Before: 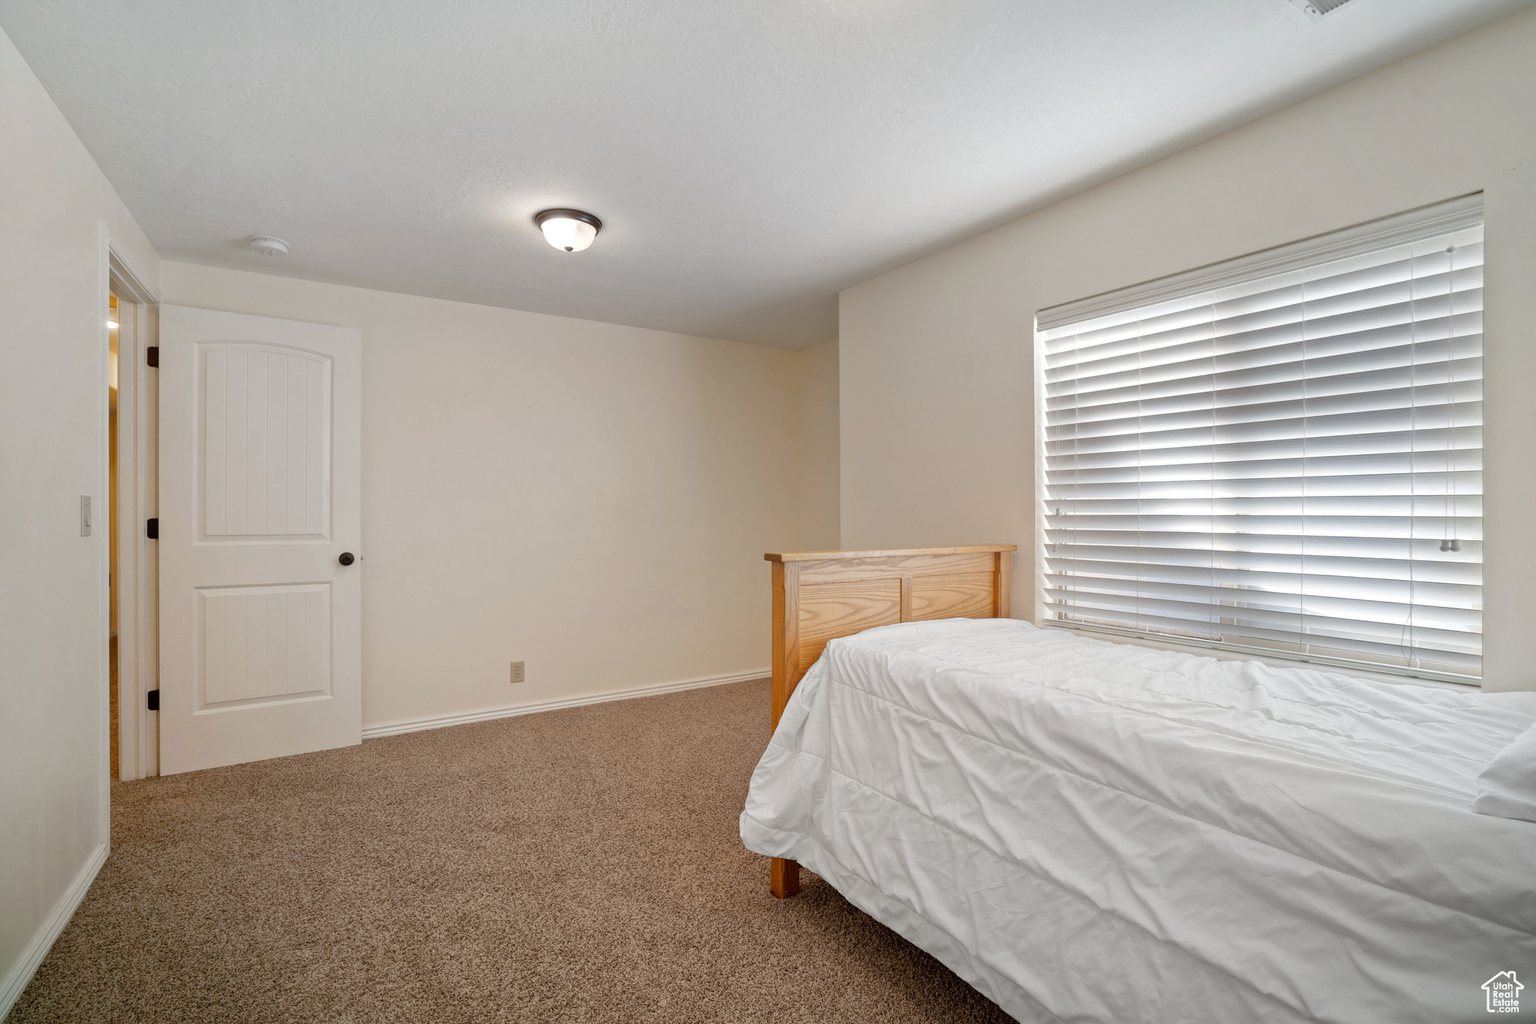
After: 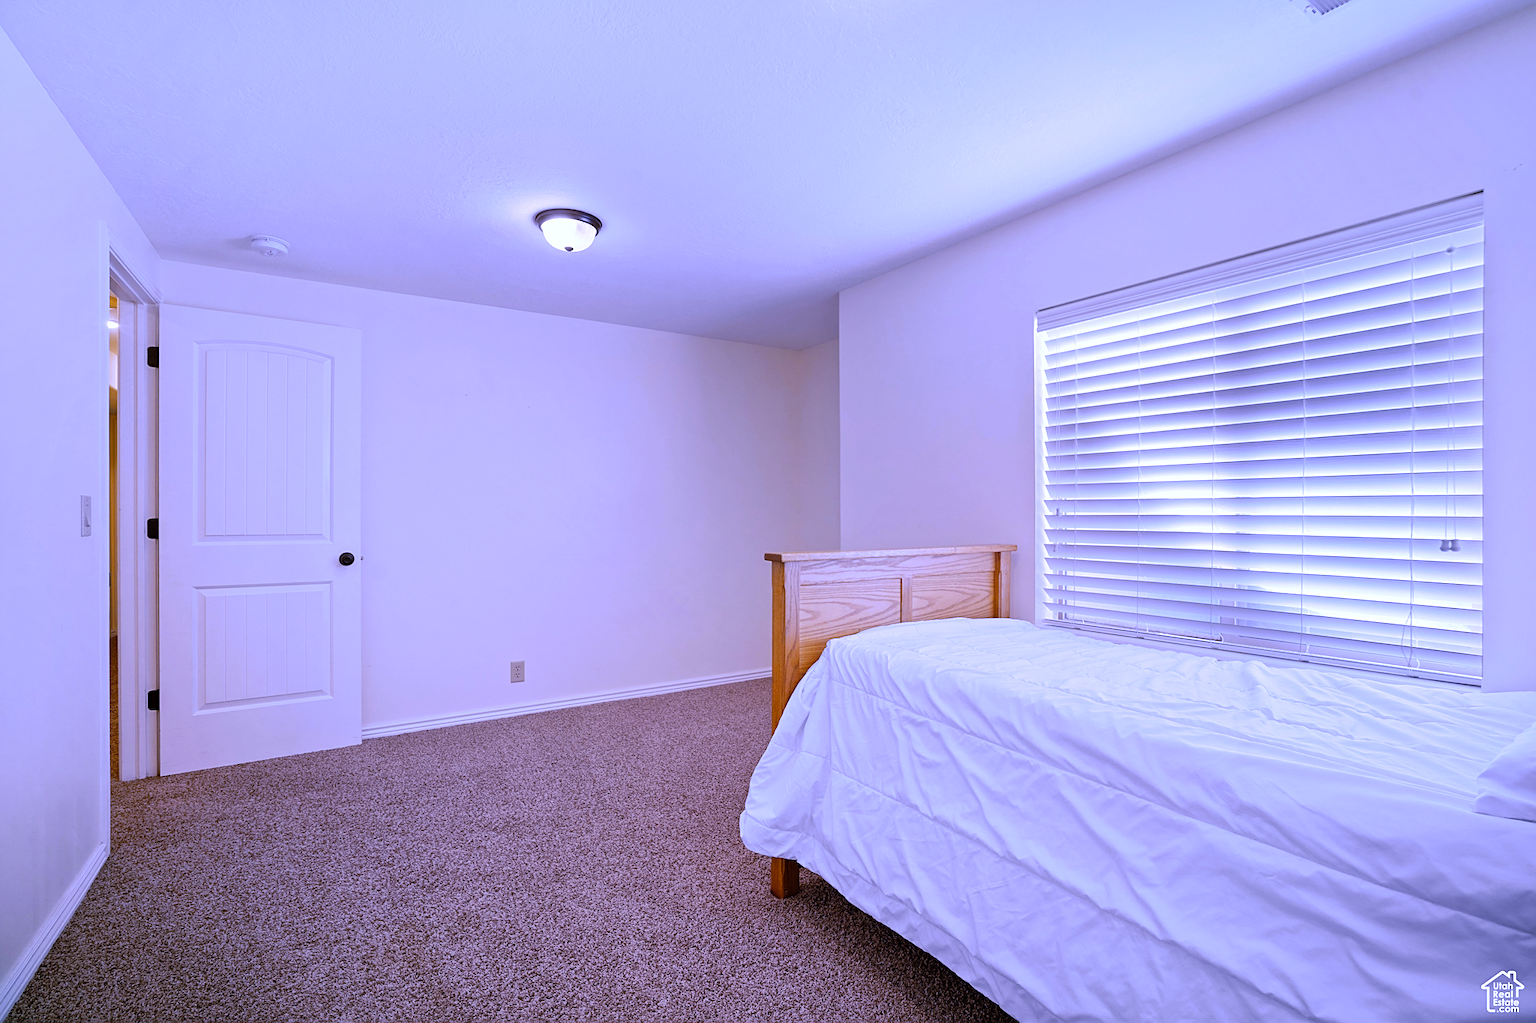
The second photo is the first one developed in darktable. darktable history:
white balance: red 0.98, blue 1.61
sharpen: on, module defaults
tone curve: curves: ch0 [(0, 0) (0.003, 0.002) (0.011, 0.009) (0.025, 0.019) (0.044, 0.031) (0.069, 0.044) (0.1, 0.061) (0.136, 0.087) (0.177, 0.127) (0.224, 0.172) (0.277, 0.226) (0.335, 0.295) (0.399, 0.367) (0.468, 0.445) (0.543, 0.536) (0.623, 0.626) (0.709, 0.717) (0.801, 0.806) (0.898, 0.889) (1, 1)], preserve colors none
